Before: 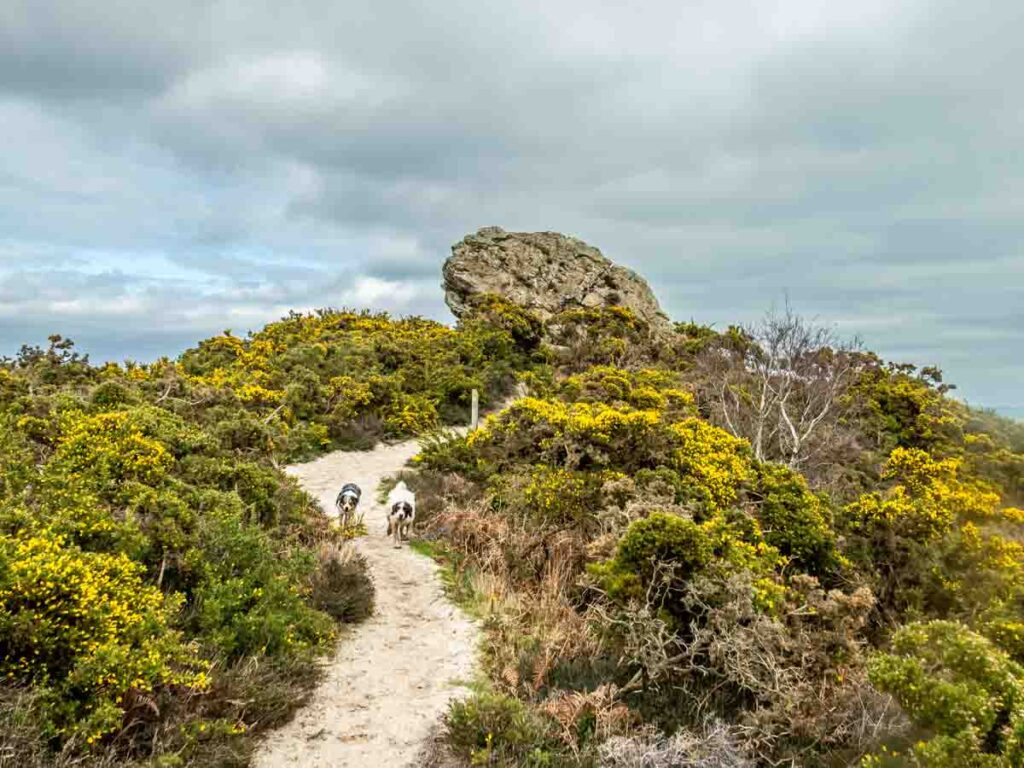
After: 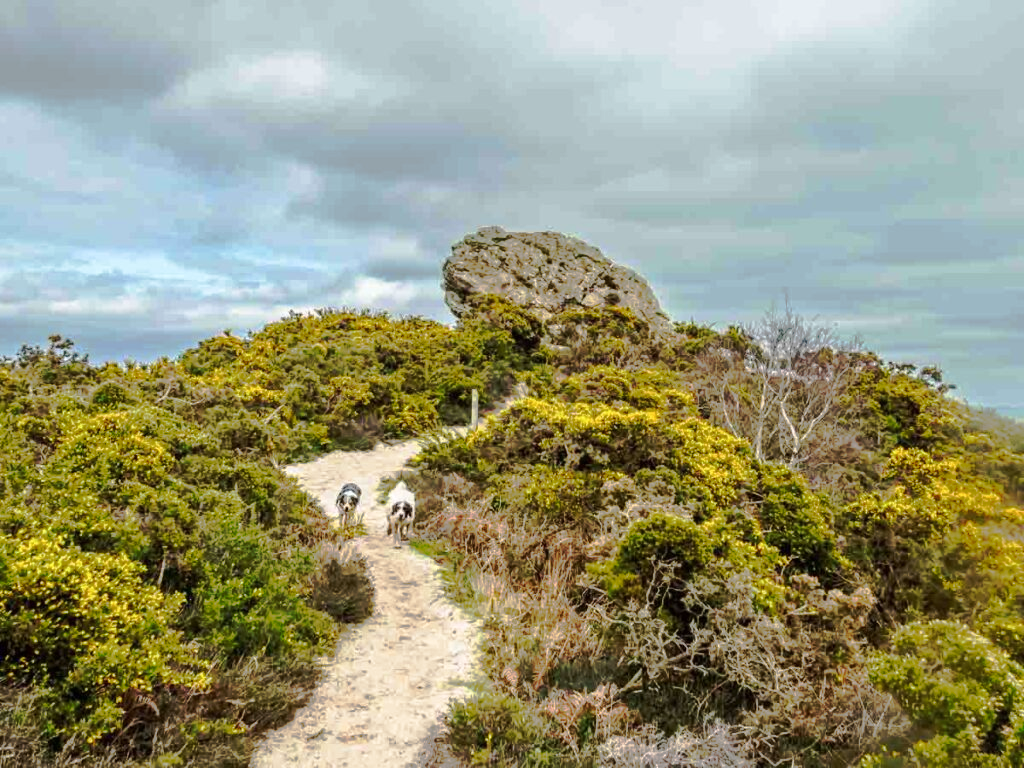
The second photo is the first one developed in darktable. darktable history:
tone curve: curves: ch0 [(0, 0) (0.003, 0.005) (0.011, 0.012) (0.025, 0.026) (0.044, 0.046) (0.069, 0.071) (0.1, 0.098) (0.136, 0.135) (0.177, 0.178) (0.224, 0.217) (0.277, 0.274) (0.335, 0.335) (0.399, 0.442) (0.468, 0.543) (0.543, 0.6) (0.623, 0.628) (0.709, 0.679) (0.801, 0.782) (0.898, 0.904) (1, 1)], preserve colors none
